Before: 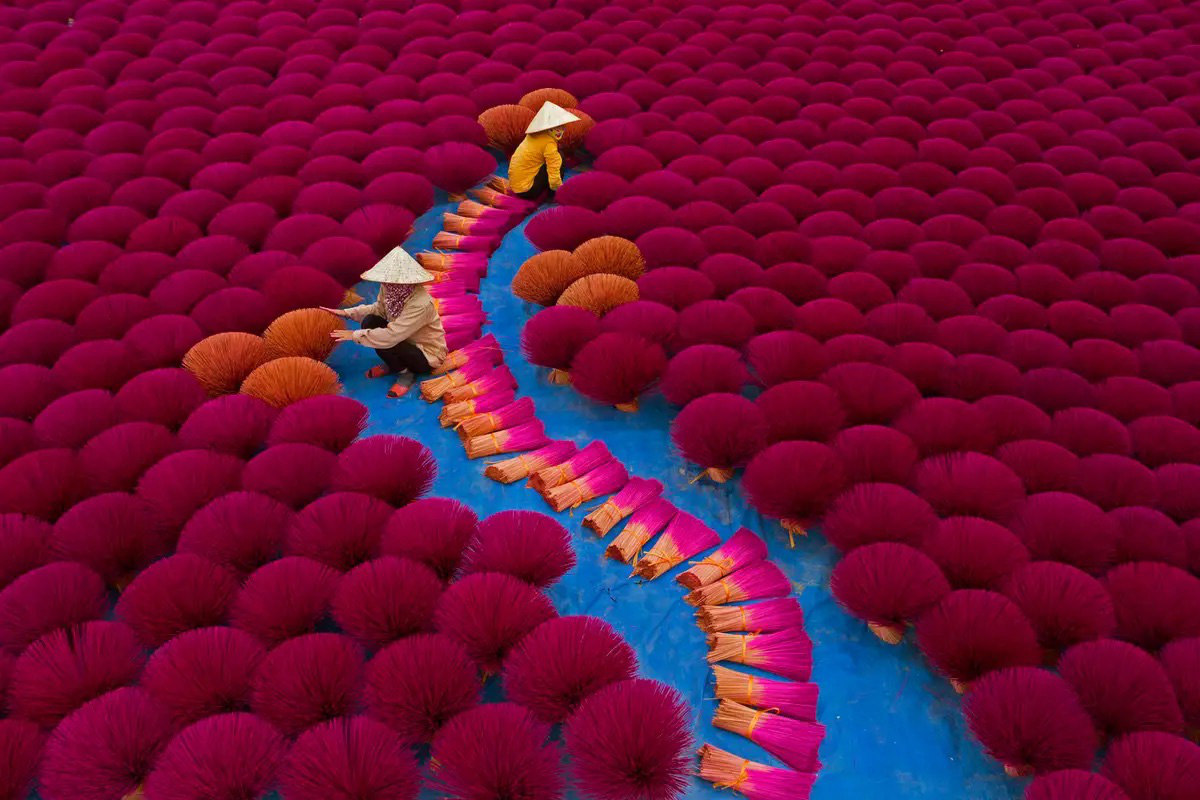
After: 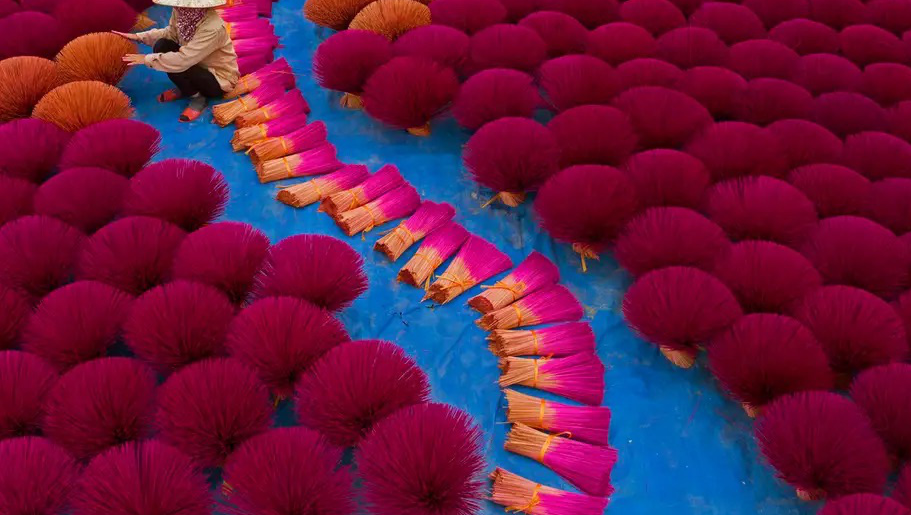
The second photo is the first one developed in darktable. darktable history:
crop and rotate: left 17.363%, top 34.592%, right 6.715%, bottom 0.952%
